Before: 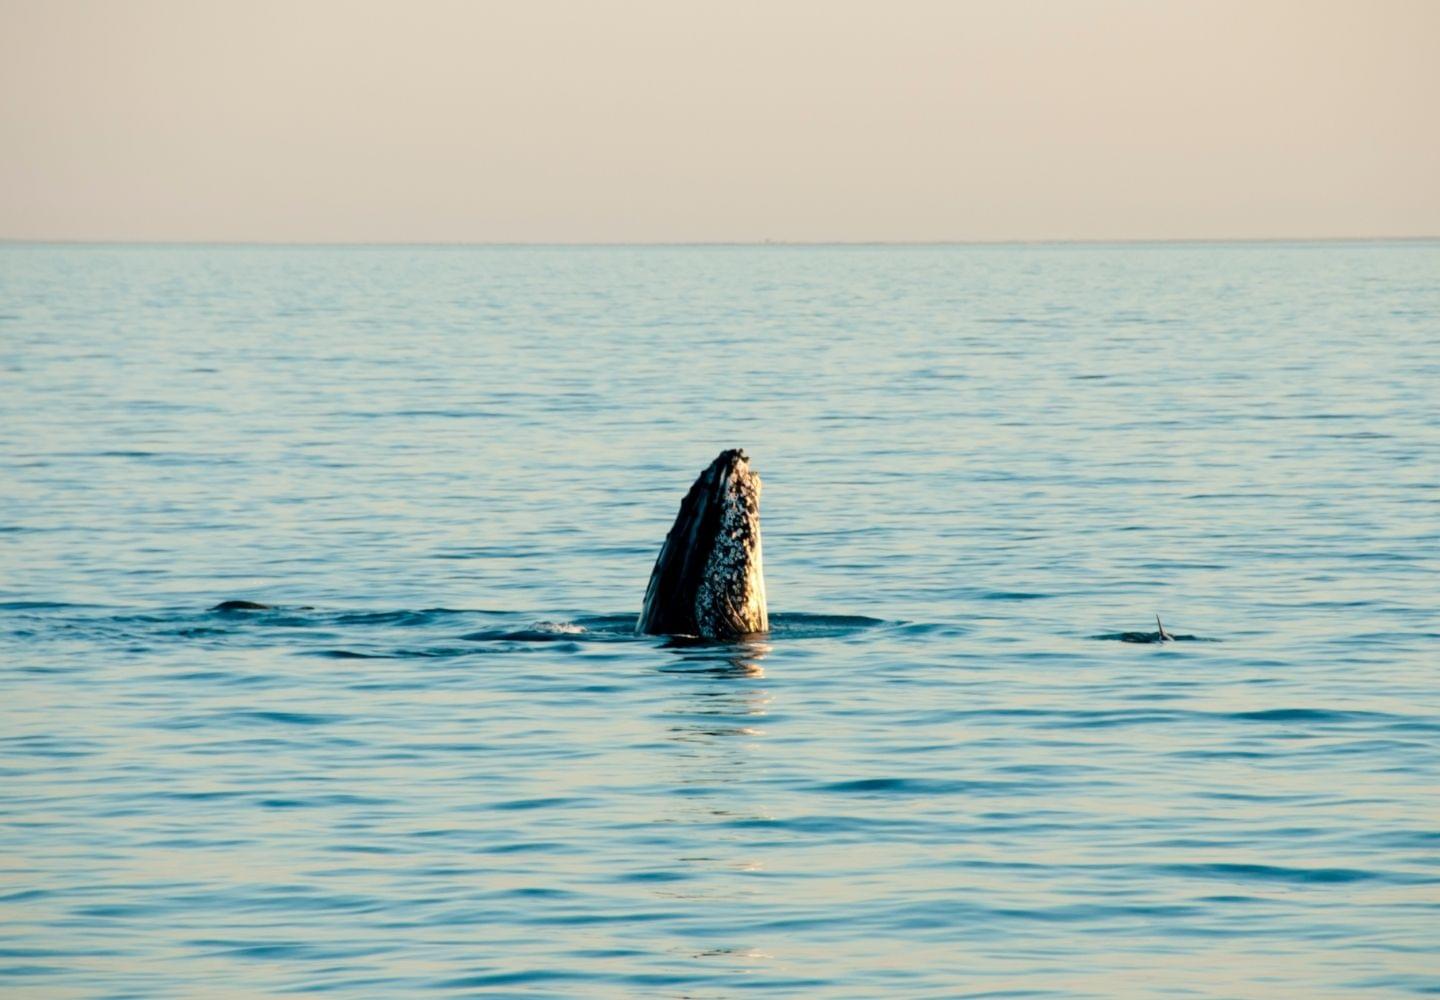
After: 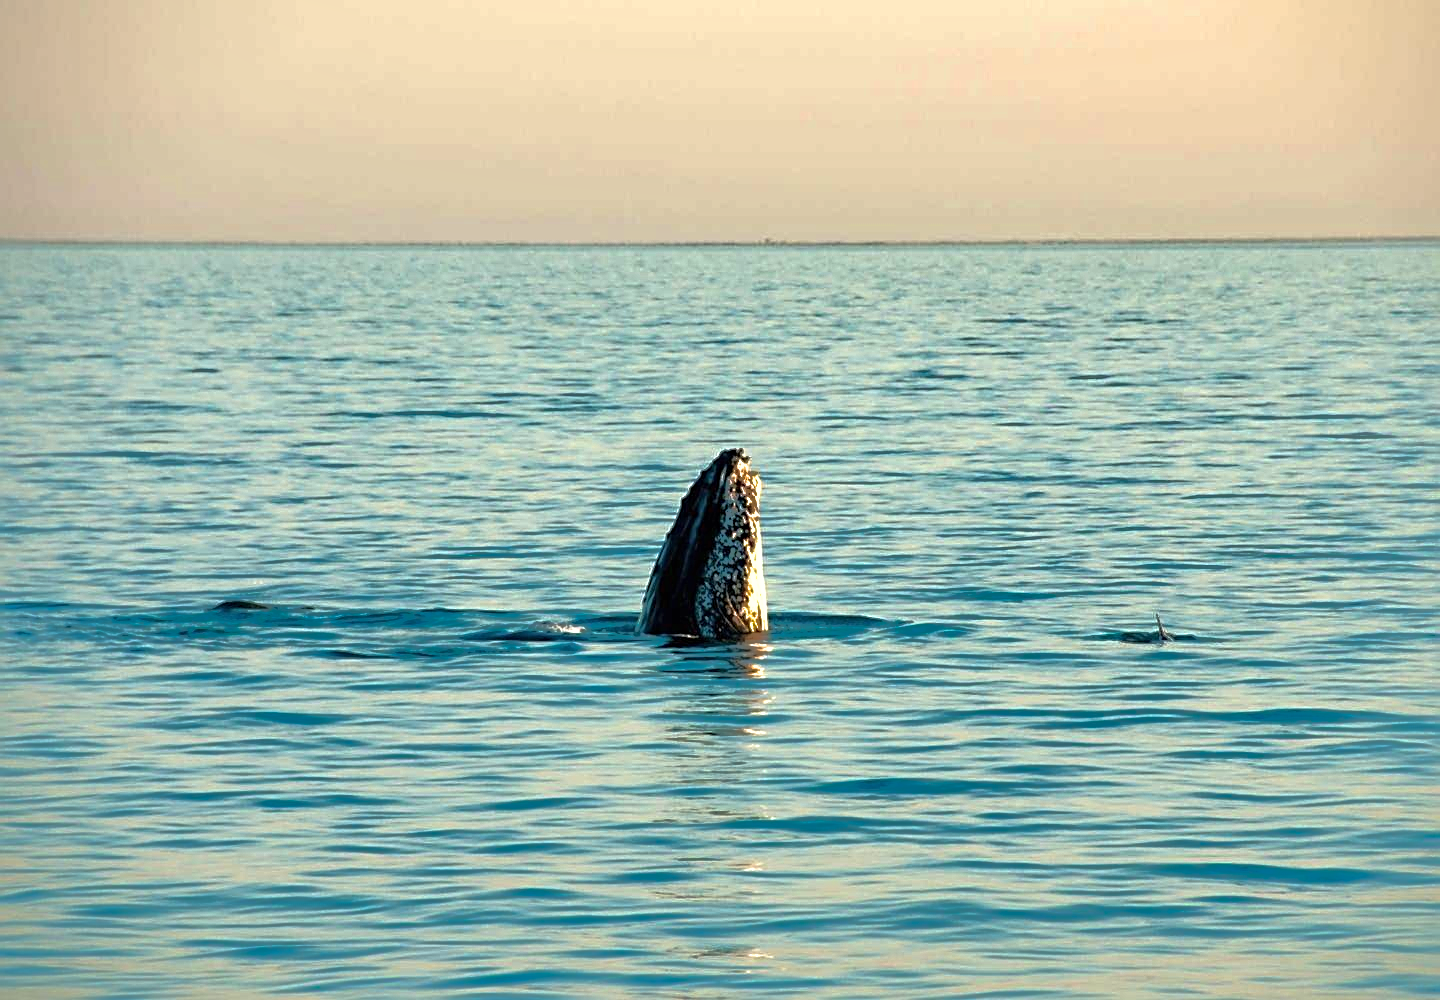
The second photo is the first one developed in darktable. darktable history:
exposure: black level correction 0, exposure 0.5 EV, compensate exposure bias true, compensate highlight preservation false
shadows and highlights: shadows 25, highlights -70
sharpen: on, module defaults
